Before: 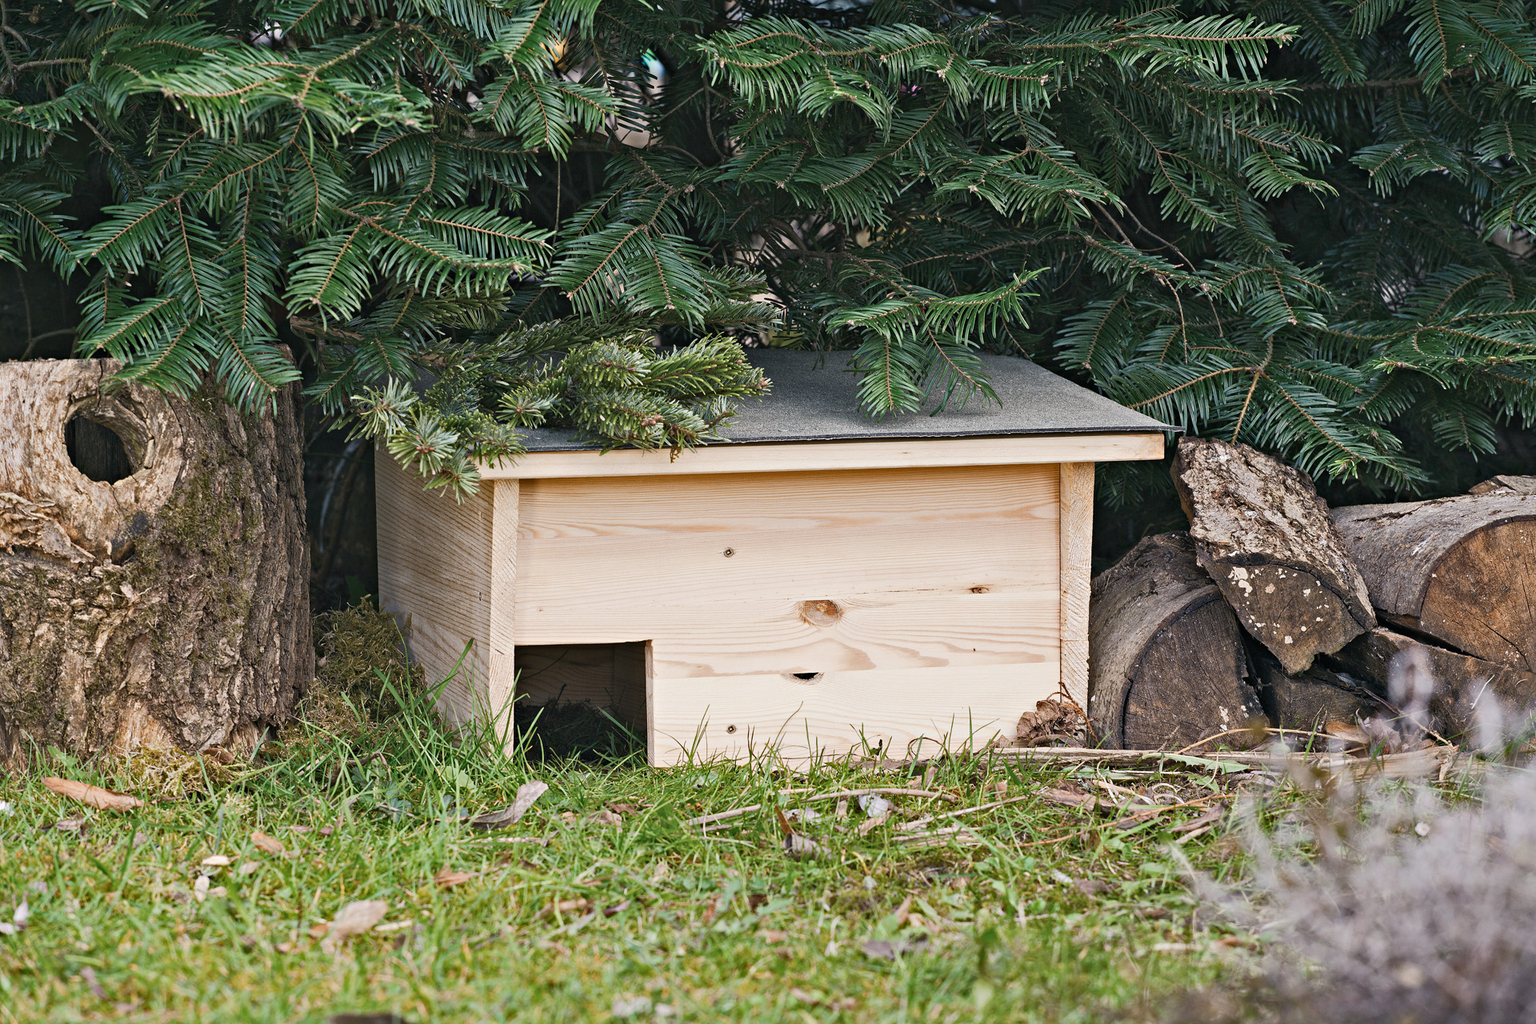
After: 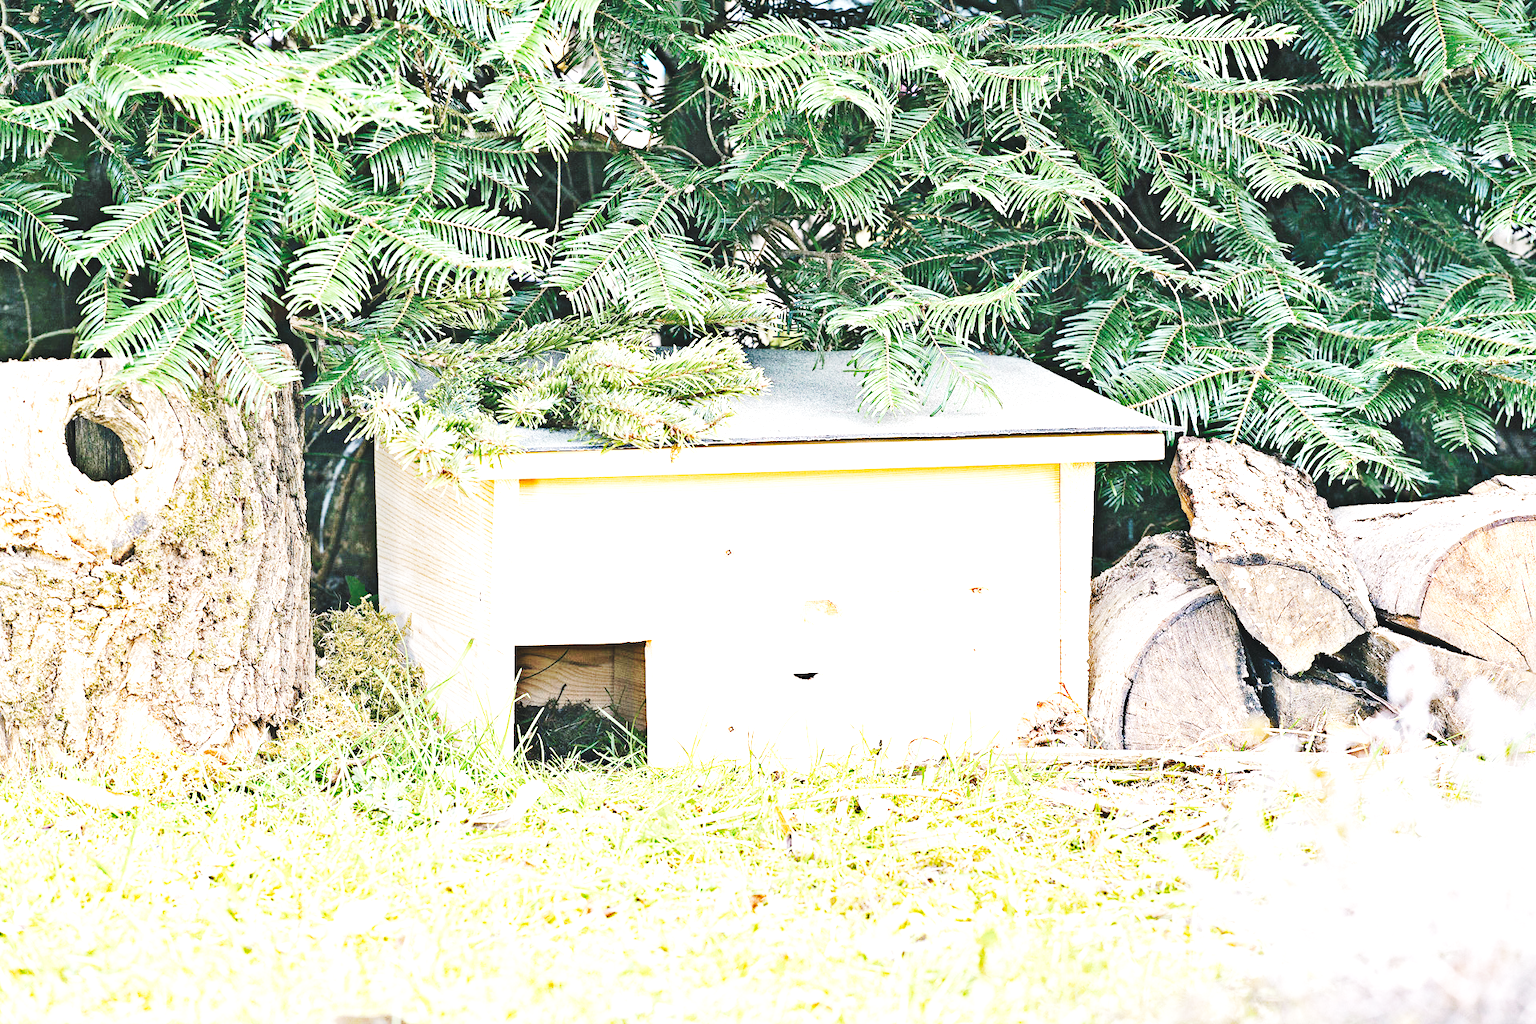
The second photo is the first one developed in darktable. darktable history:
base curve: curves: ch0 [(0, 0) (0.028, 0.03) (0.121, 0.232) (0.46, 0.748) (0.859, 0.968) (1, 1)], preserve colors none
exposure: black level correction 0, exposure 1.975 EV, compensate exposure bias true, compensate highlight preservation false
tone equalizer: -8 EV -0.417 EV, -7 EV -0.389 EV, -6 EV -0.333 EV, -5 EV -0.222 EV, -3 EV 0.222 EV, -2 EV 0.333 EV, -1 EV 0.389 EV, +0 EV 0.417 EV, edges refinement/feathering 500, mask exposure compensation -1.57 EV, preserve details no
tone curve: curves: ch0 [(0, 0) (0.003, 0.045) (0.011, 0.054) (0.025, 0.069) (0.044, 0.083) (0.069, 0.101) (0.1, 0.119) (0.136, 0.146) (0.177, 0.177) (0.224, 0.221) (0.277, 0.277) (0.335, 0.362) (0.399, 0.452) (0.468, 0.571) (0.543, 0.666) (0.623, 0.758) (0.709, 0.853) (0.801, 0.896) (0.898, 0.945) (1, 1)], preserve colors none
